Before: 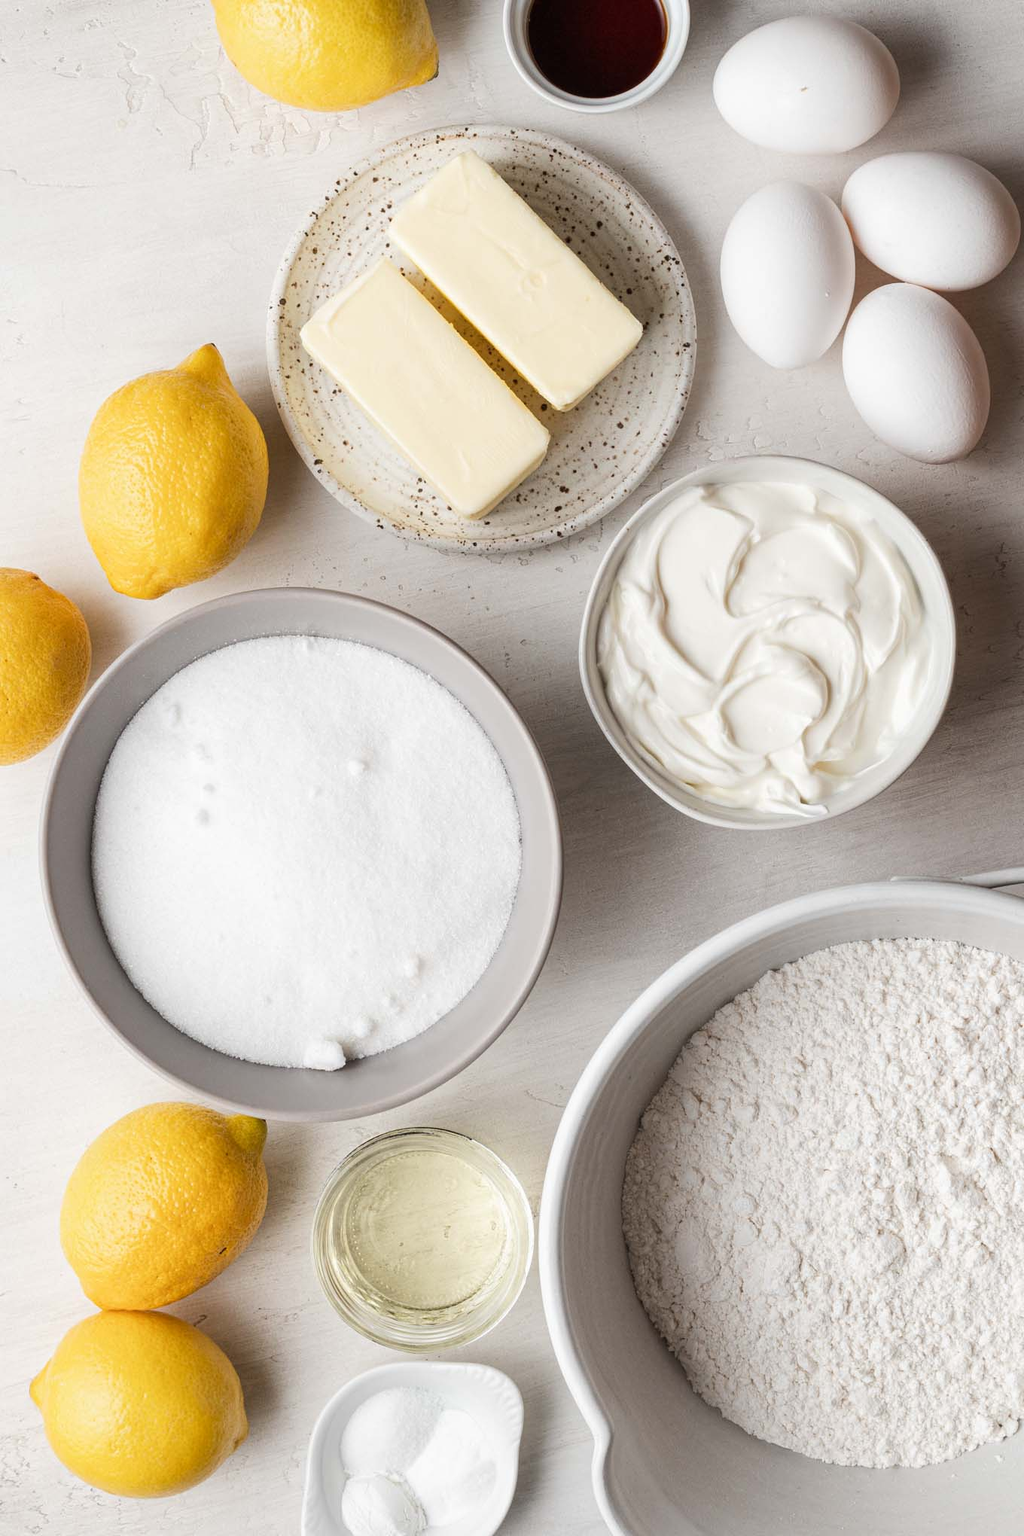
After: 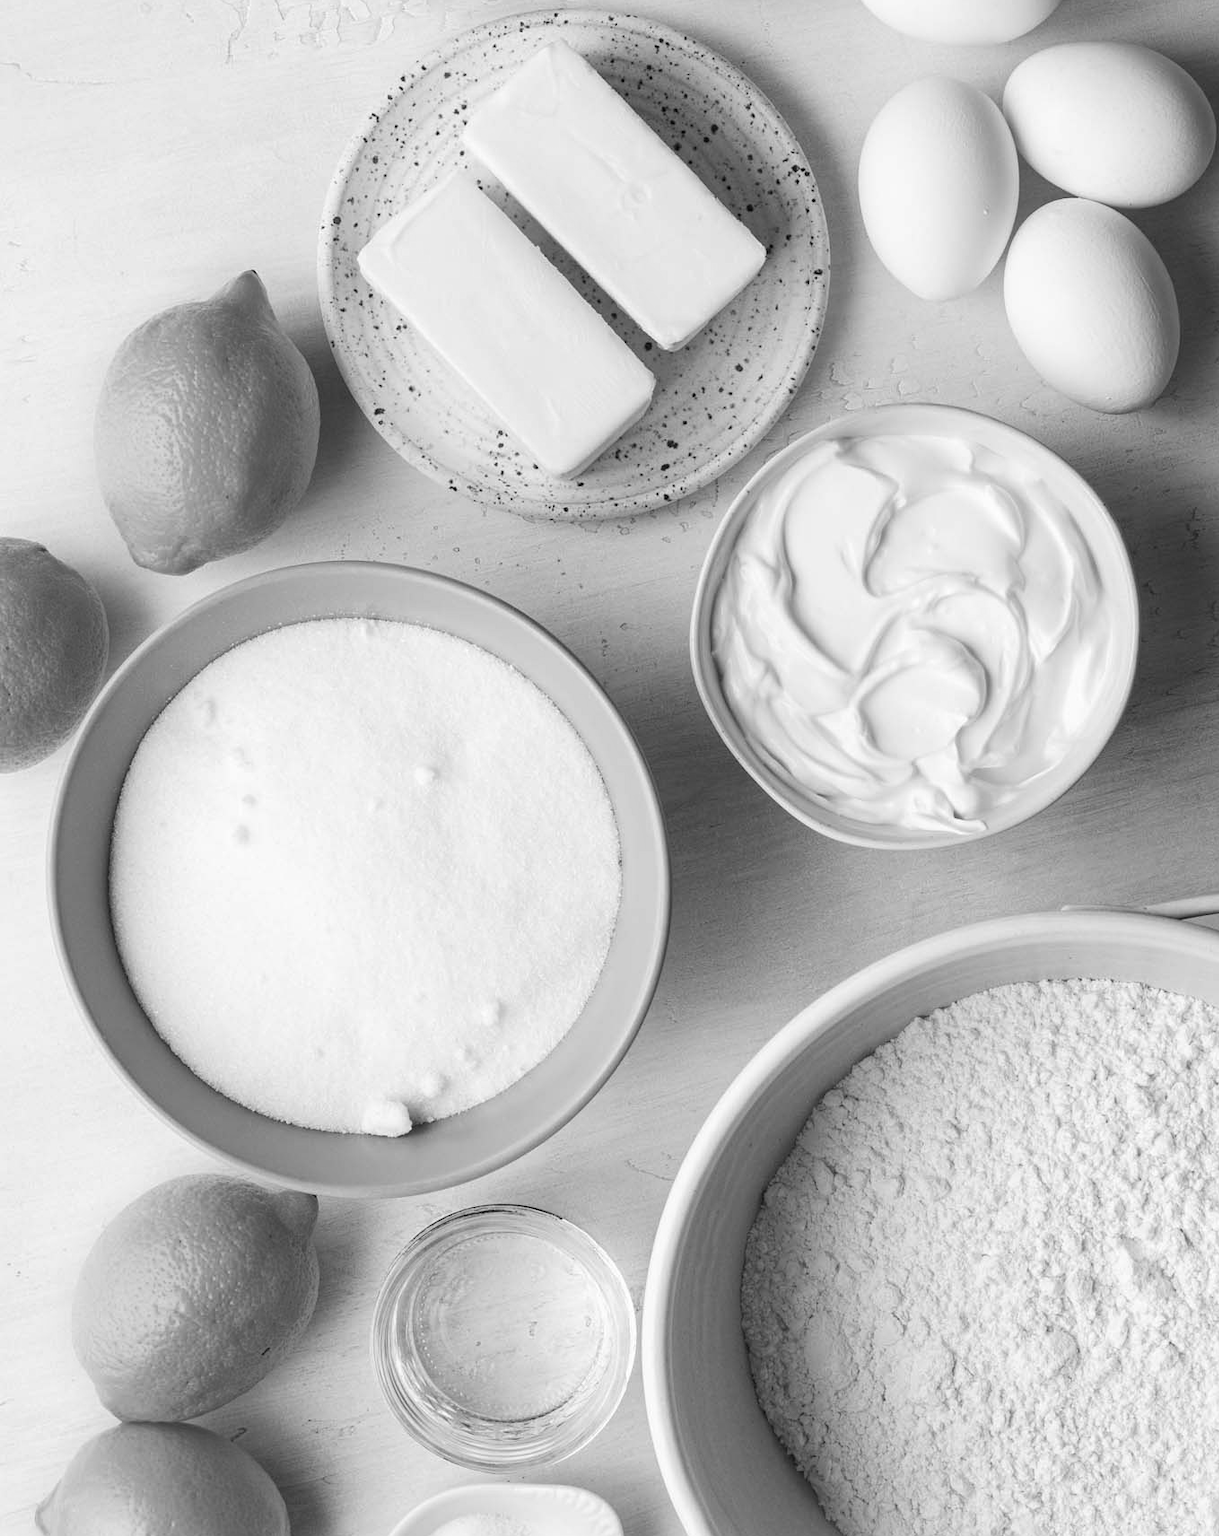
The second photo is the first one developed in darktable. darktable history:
monochrome: a 0, b 0, size 0.5, highlights 0.57
crop: top 7.625%, bottom 8.027%
